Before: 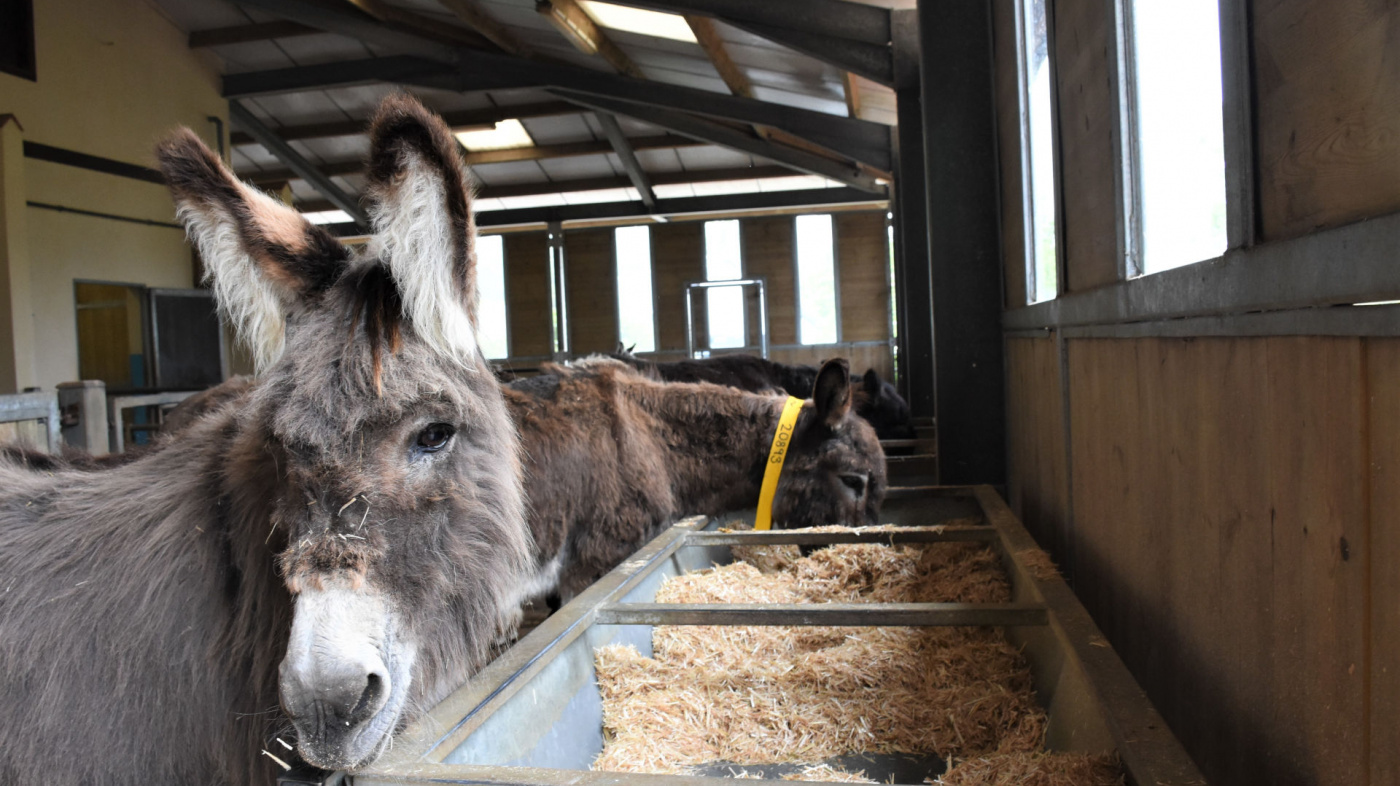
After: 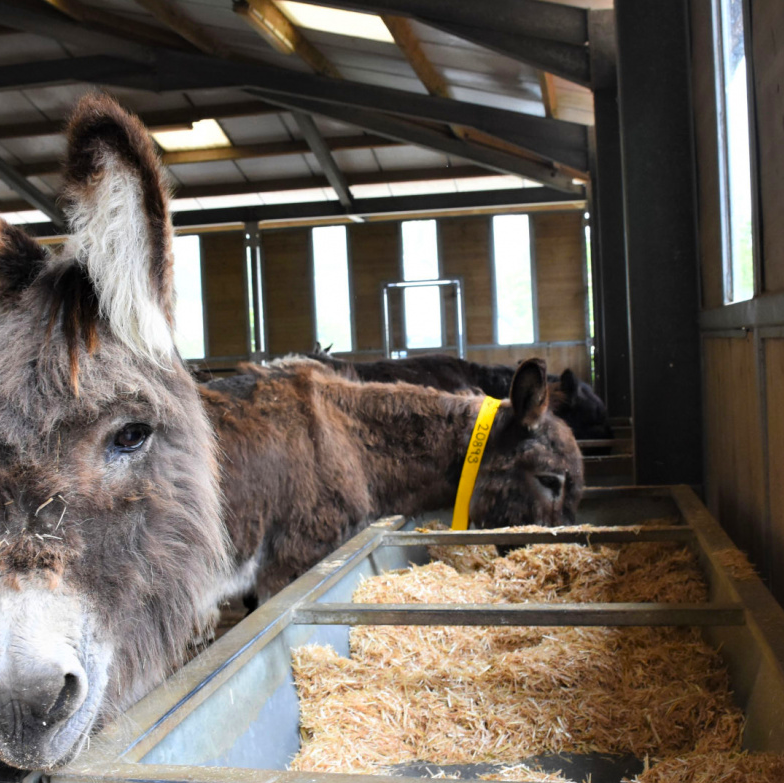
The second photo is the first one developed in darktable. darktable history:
crop: left 21.674%, right 22.086%
color balance rgb: perceptual saturation grading › global saturation 20%, global vibrance 20%
